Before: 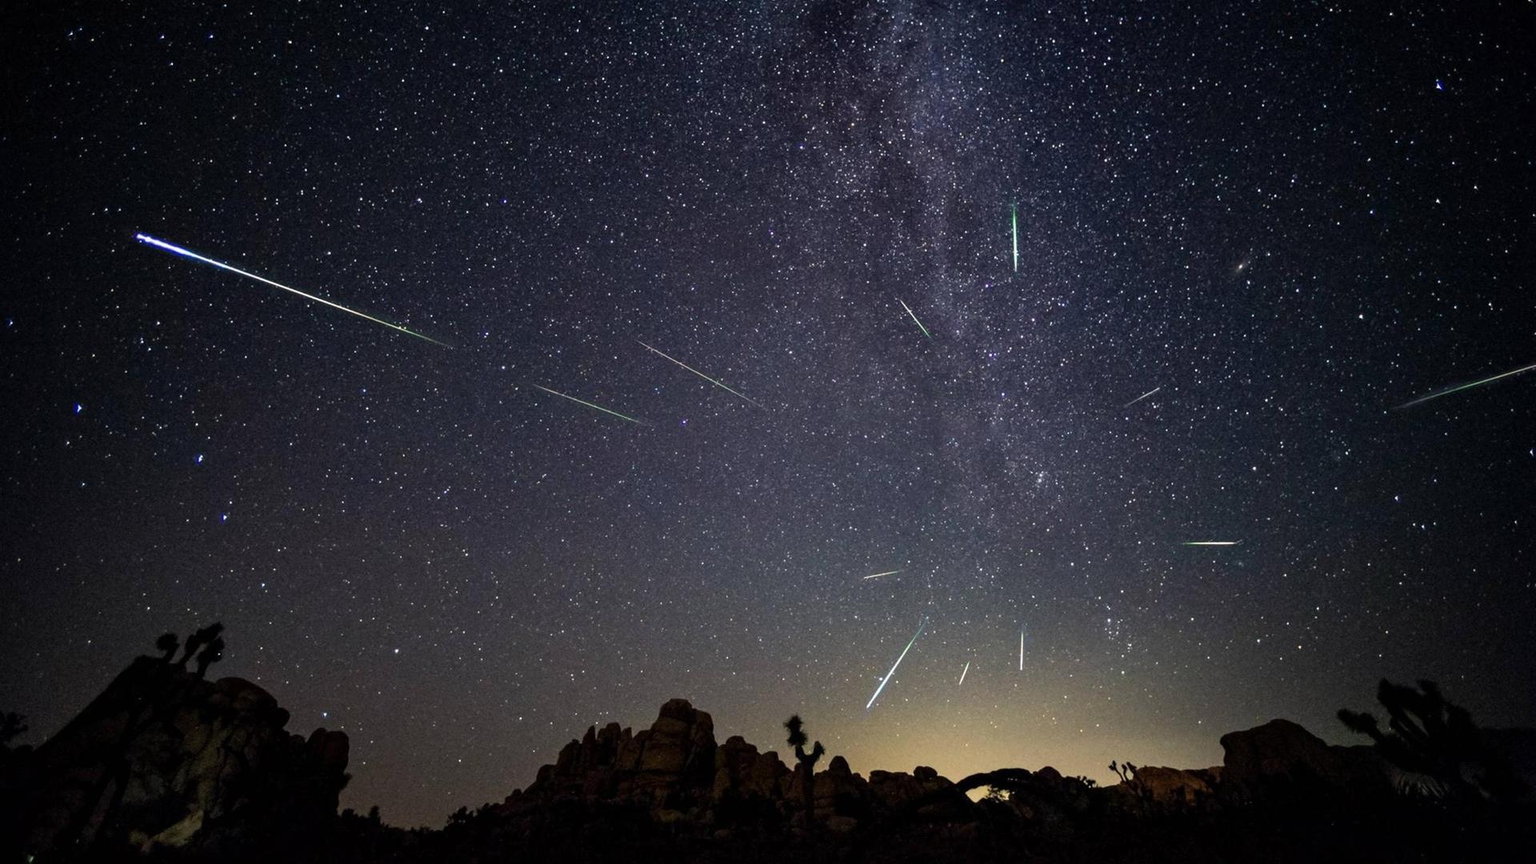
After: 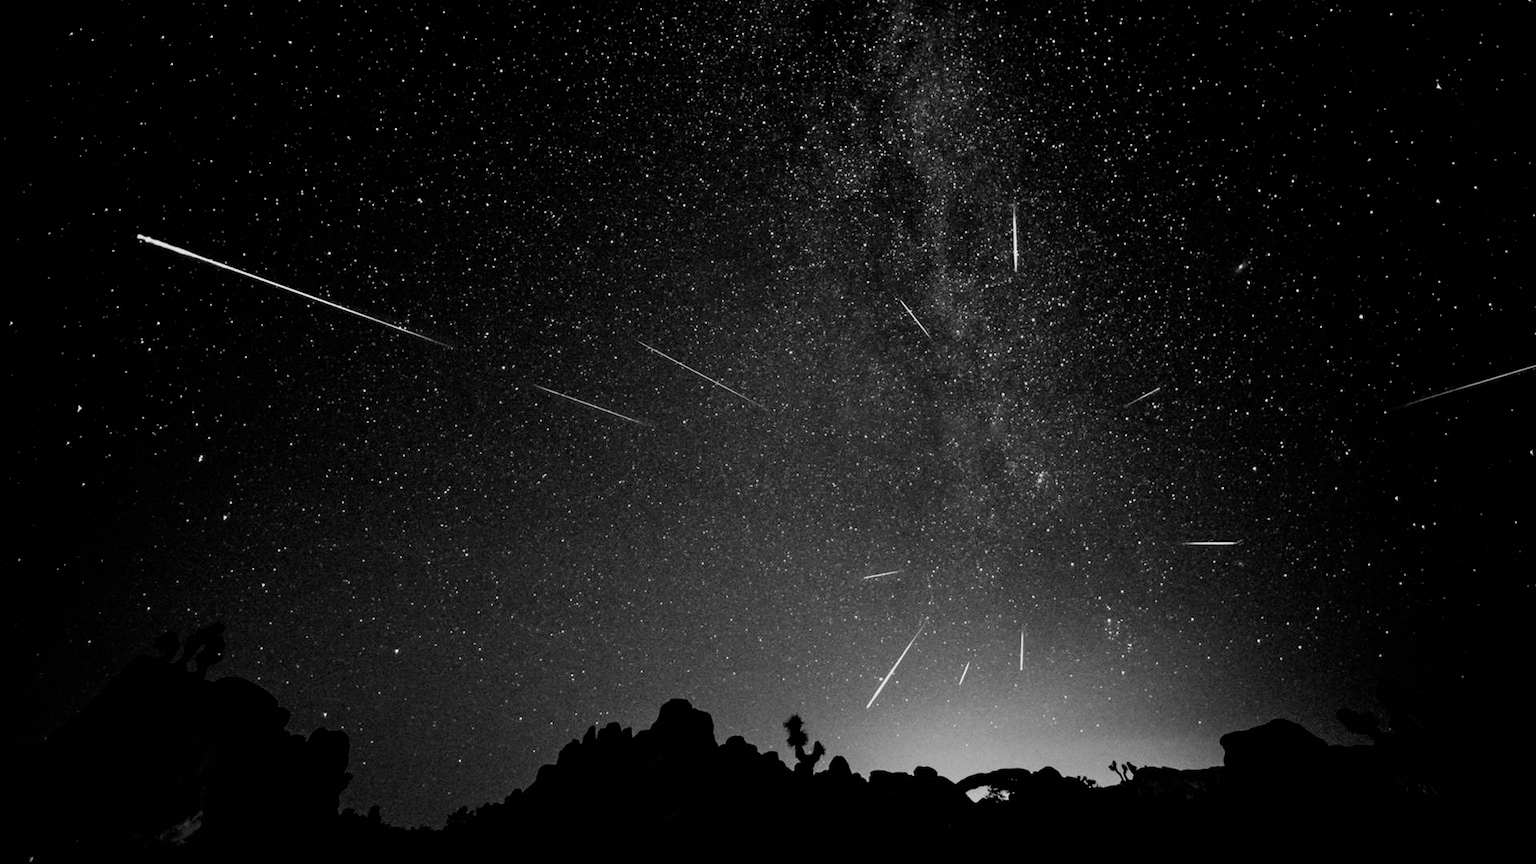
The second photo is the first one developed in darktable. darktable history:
filmic rgb: black relative exposure -5.04 EV, white relative exposure 3.51 EV, hardness 3.17, contrast 1.19, highlights saturation mix -49.48%, preserve chrominance no, color science v5 (2021)
